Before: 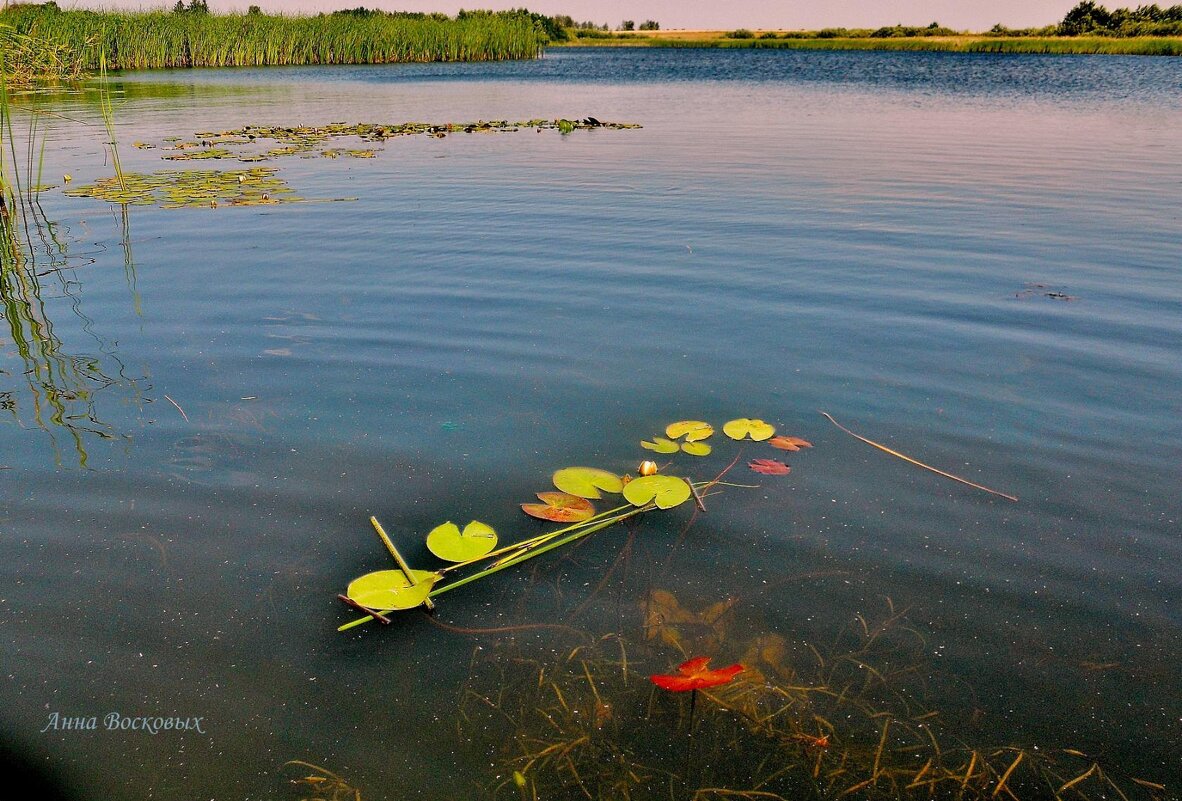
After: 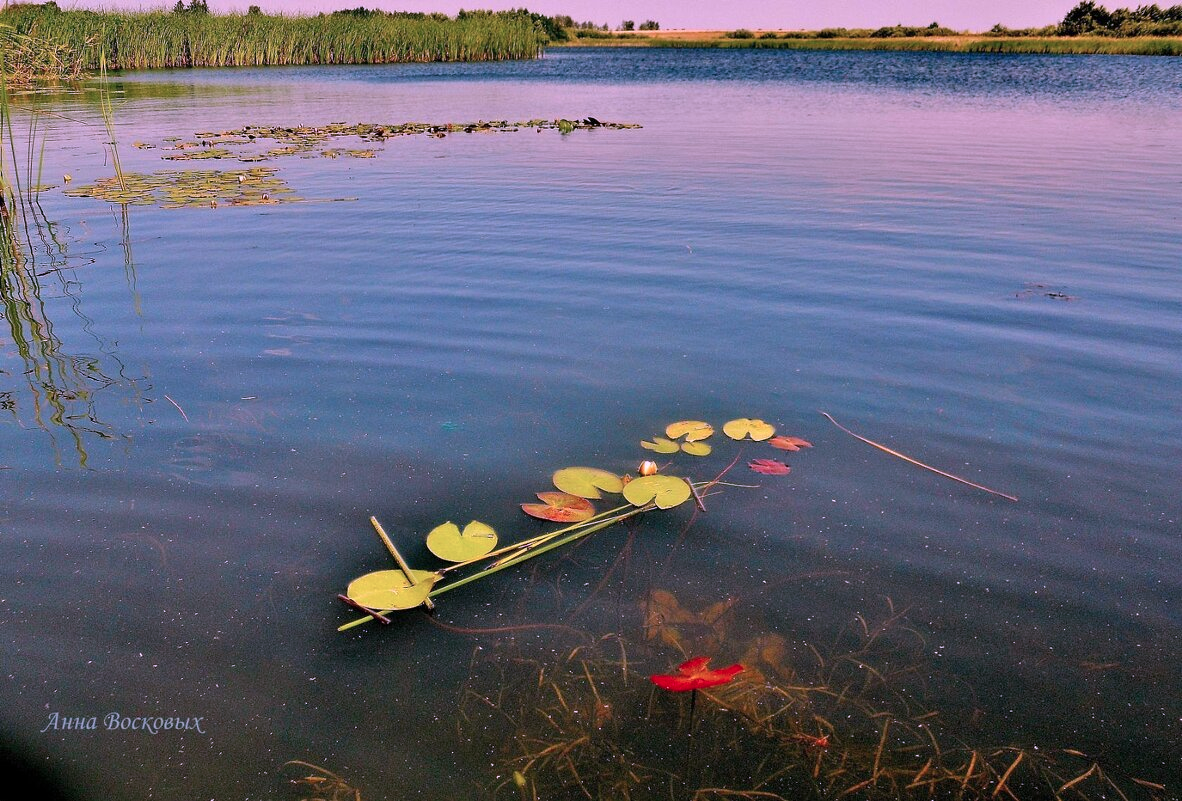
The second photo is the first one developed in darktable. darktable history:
color correction: highlights a* 15.22, highlights b* -25.49
